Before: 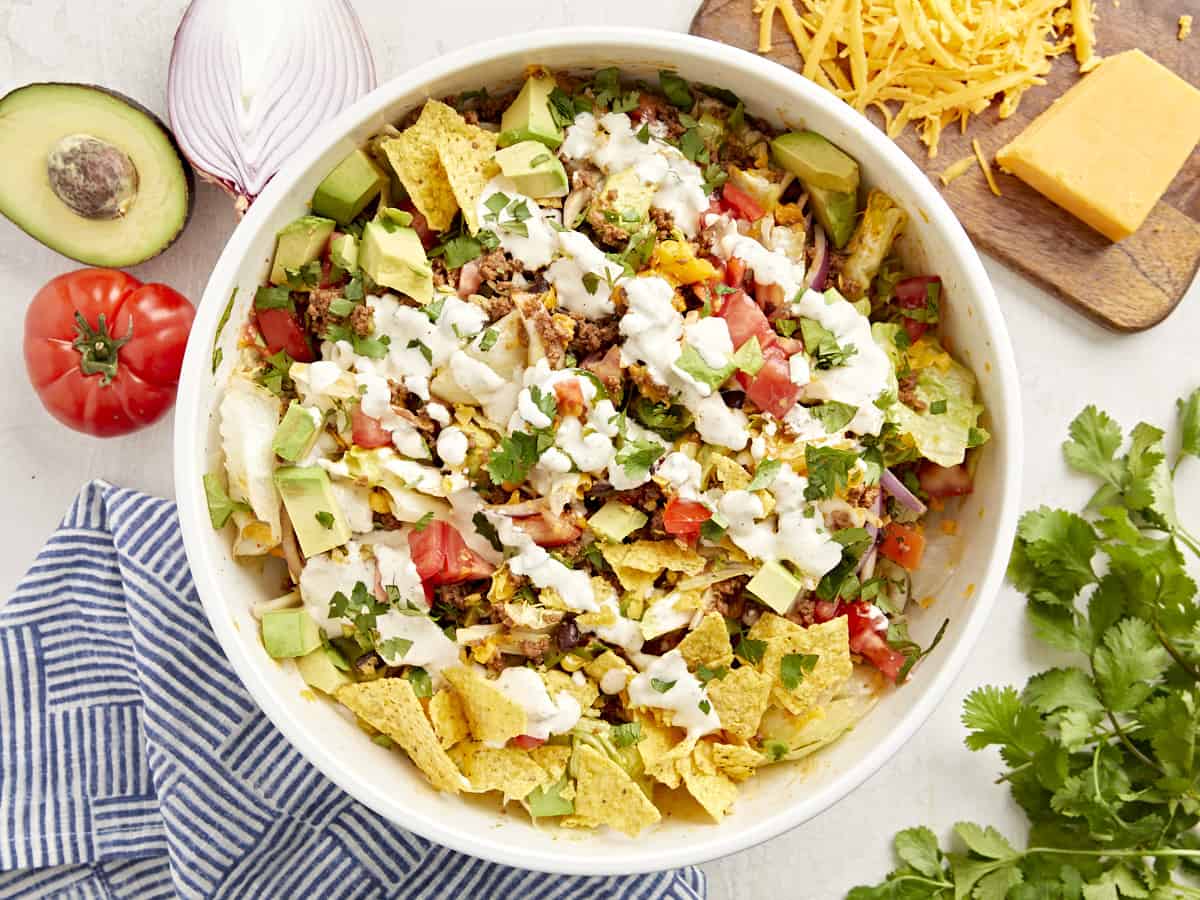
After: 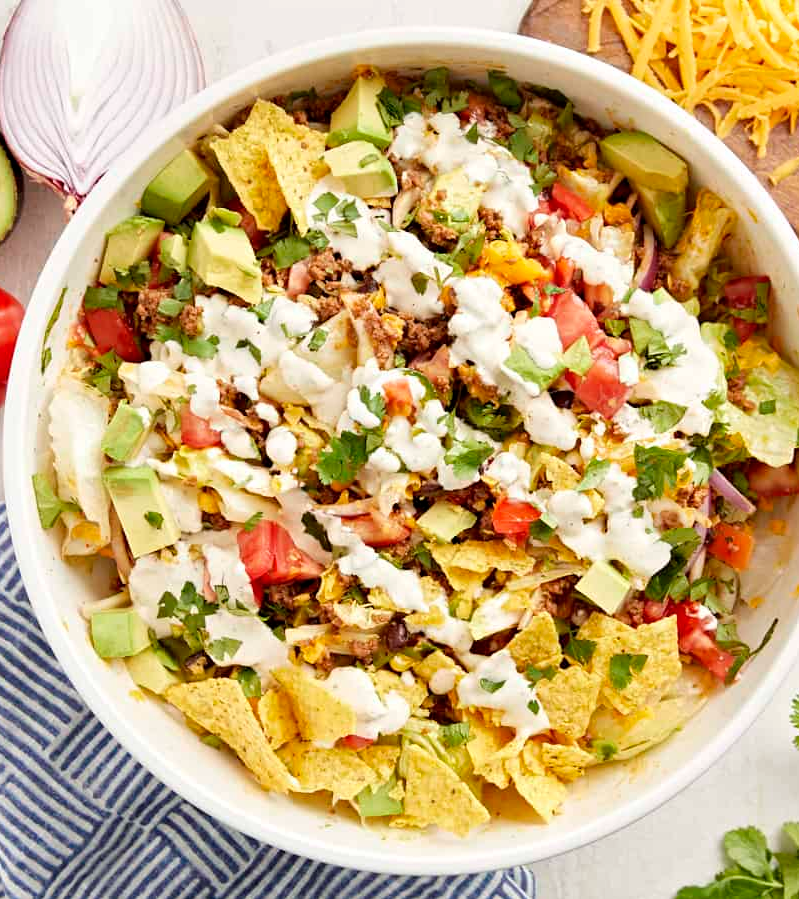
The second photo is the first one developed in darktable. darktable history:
crop and rotate: left 14.314%, right 19.059%
